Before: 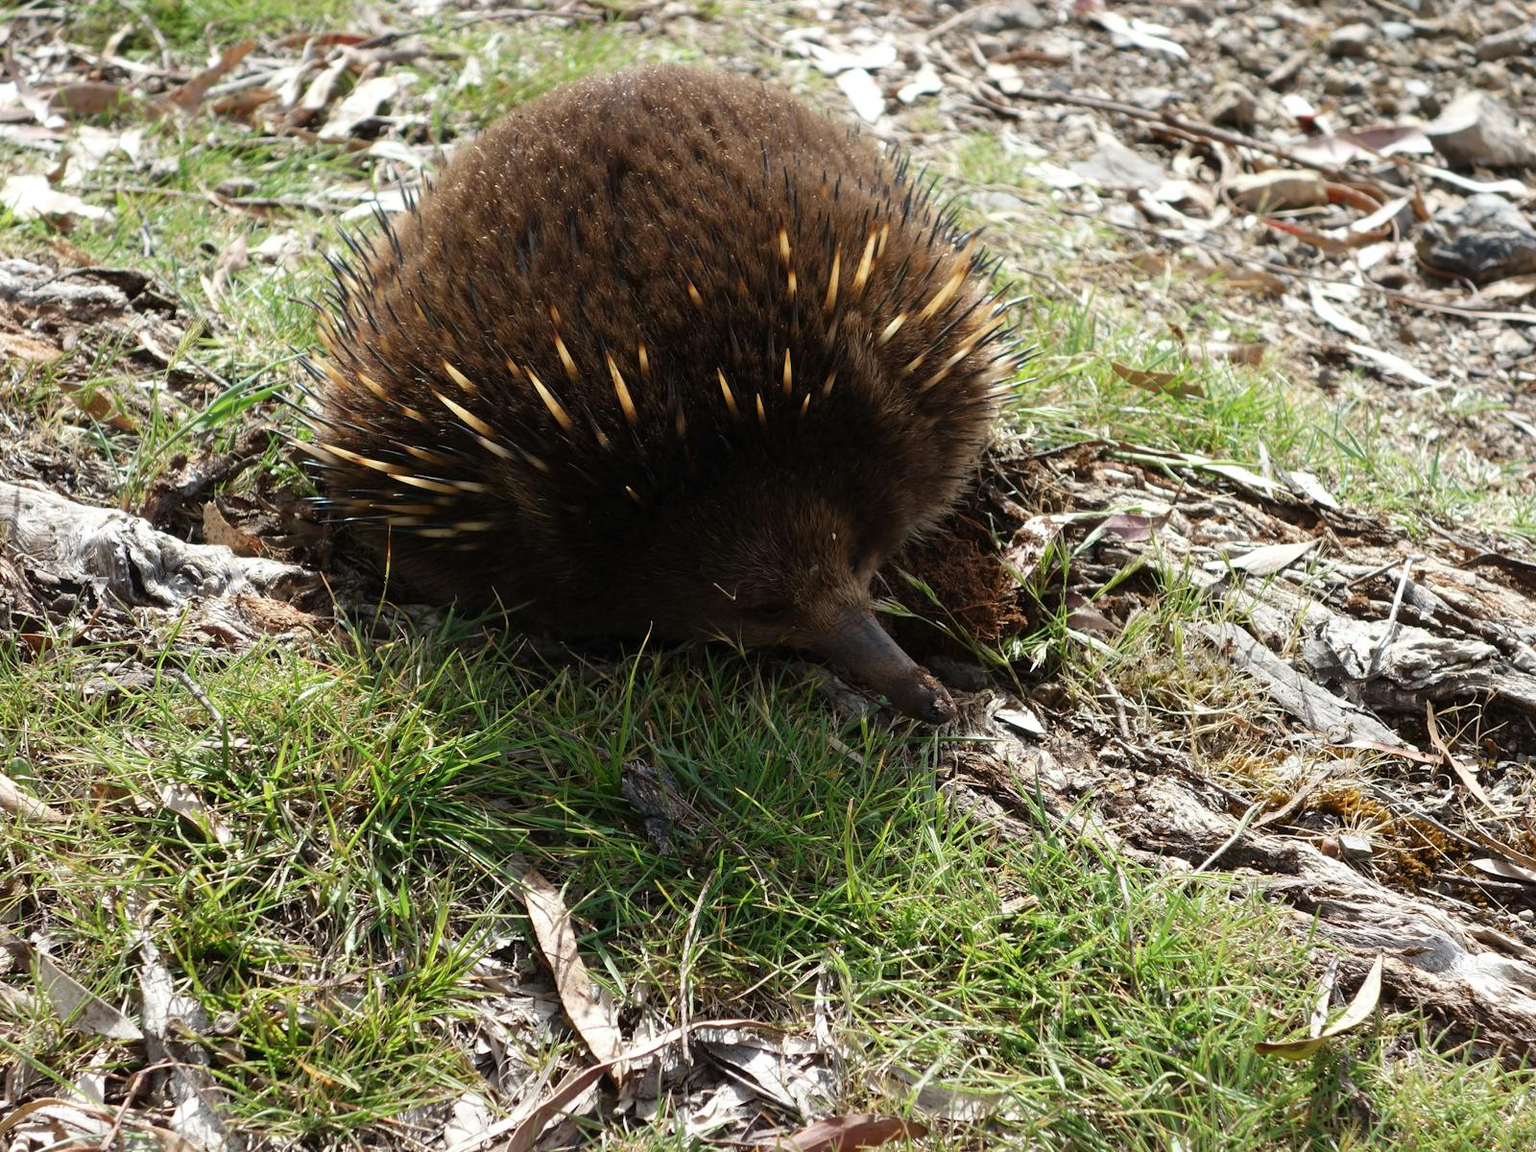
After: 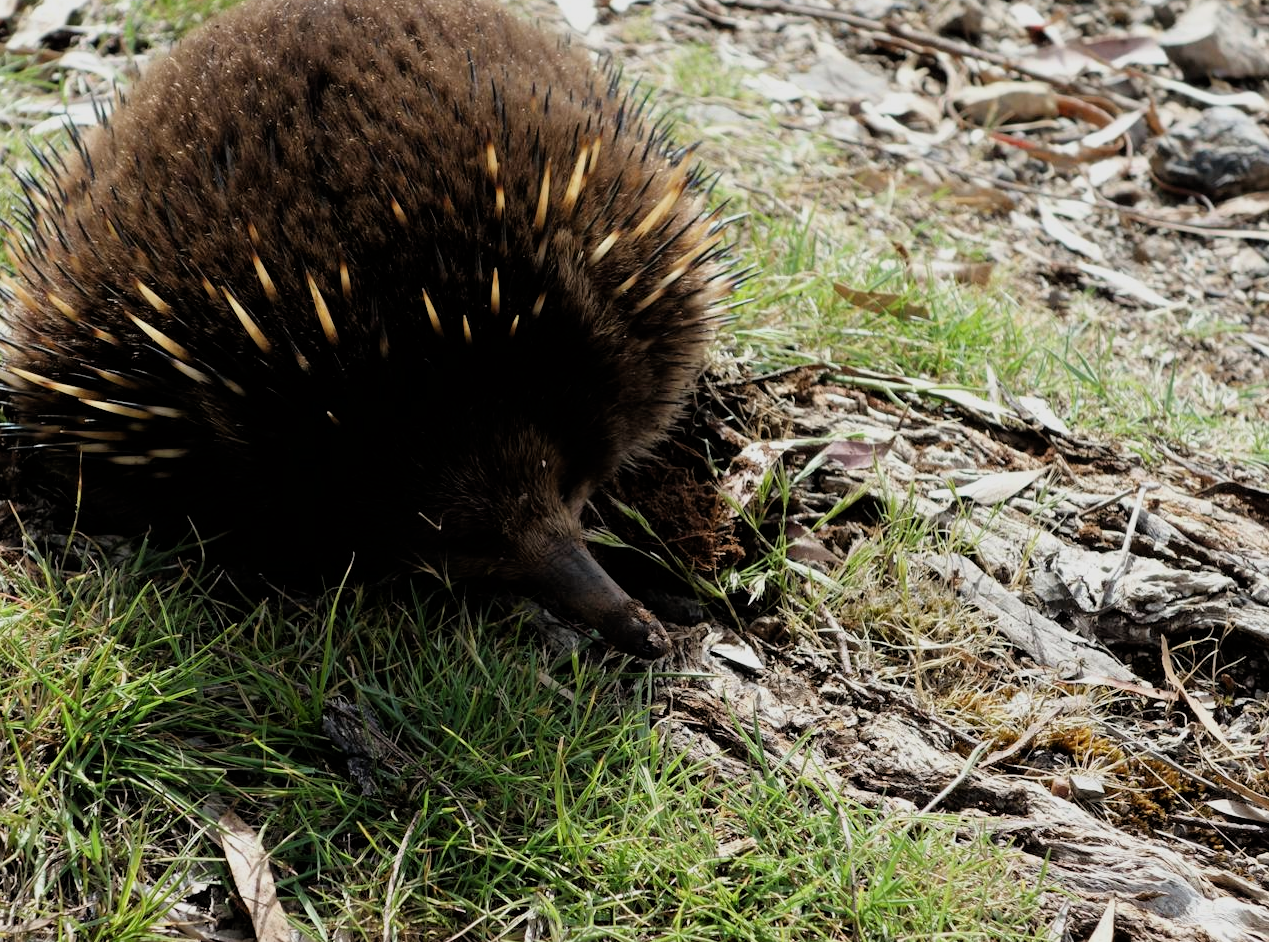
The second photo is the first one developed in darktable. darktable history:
filmic rgb: black relative exposure -5.7 EV, white relative exposure 3.39 EV, threshold 5.98 EV, hardness 3.65, iterations of high-quality reconstruction 0, enable highlight reconstruction true
crop and rotate: left 20.331%, top 7.931%, right 0.335%, bottom 13.516%
